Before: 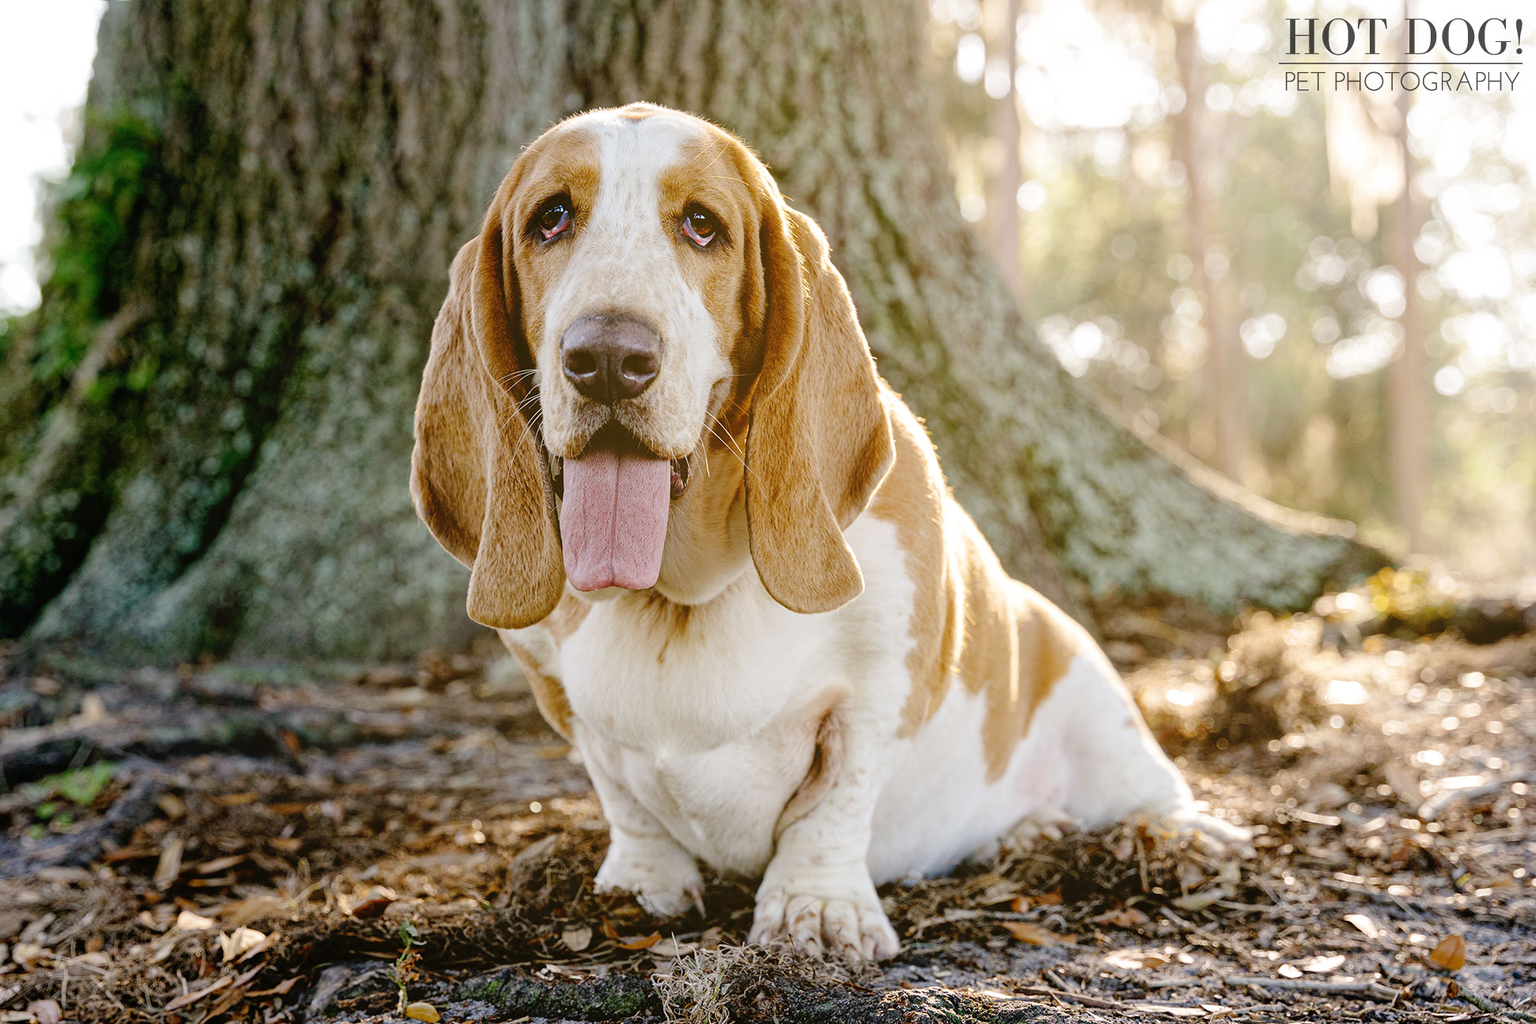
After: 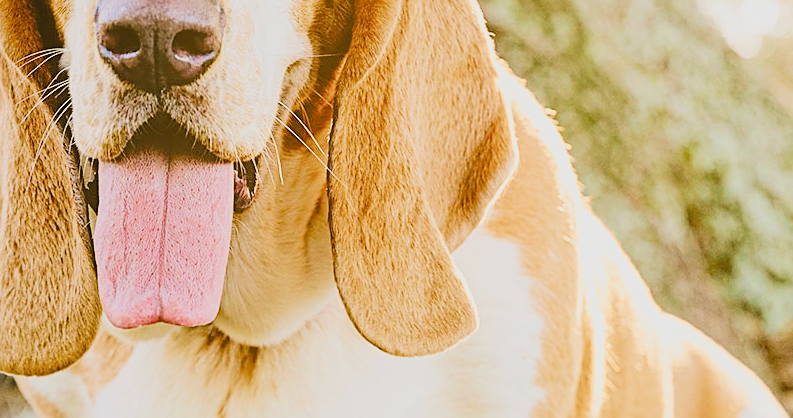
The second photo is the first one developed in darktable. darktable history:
filmic rgb: middle gray luminance 28.84%, black relative exposure -10.27 EV, white relative exposure 5.48 EV, threshold 2.97 EV, target black luminance 0%, hardness 3.97, latitude 1.18%, contrast 1.131, highlights saturation mix 4.58%, shadows ↔ highlights balance 15.04%, color science v5 (2021), contrast in shadows safe, contrast in highlights safe, enable highlight reconstruction true
crop: left 31.614%, top 32.356%, right 27.459%, bottom 35.286%
sharpen: on, module defaults
exposure: black level correction 0, exposure 1.031 EV, compensate exposure bias true, compensate highlight preservation false
velvia: on, module defaults
